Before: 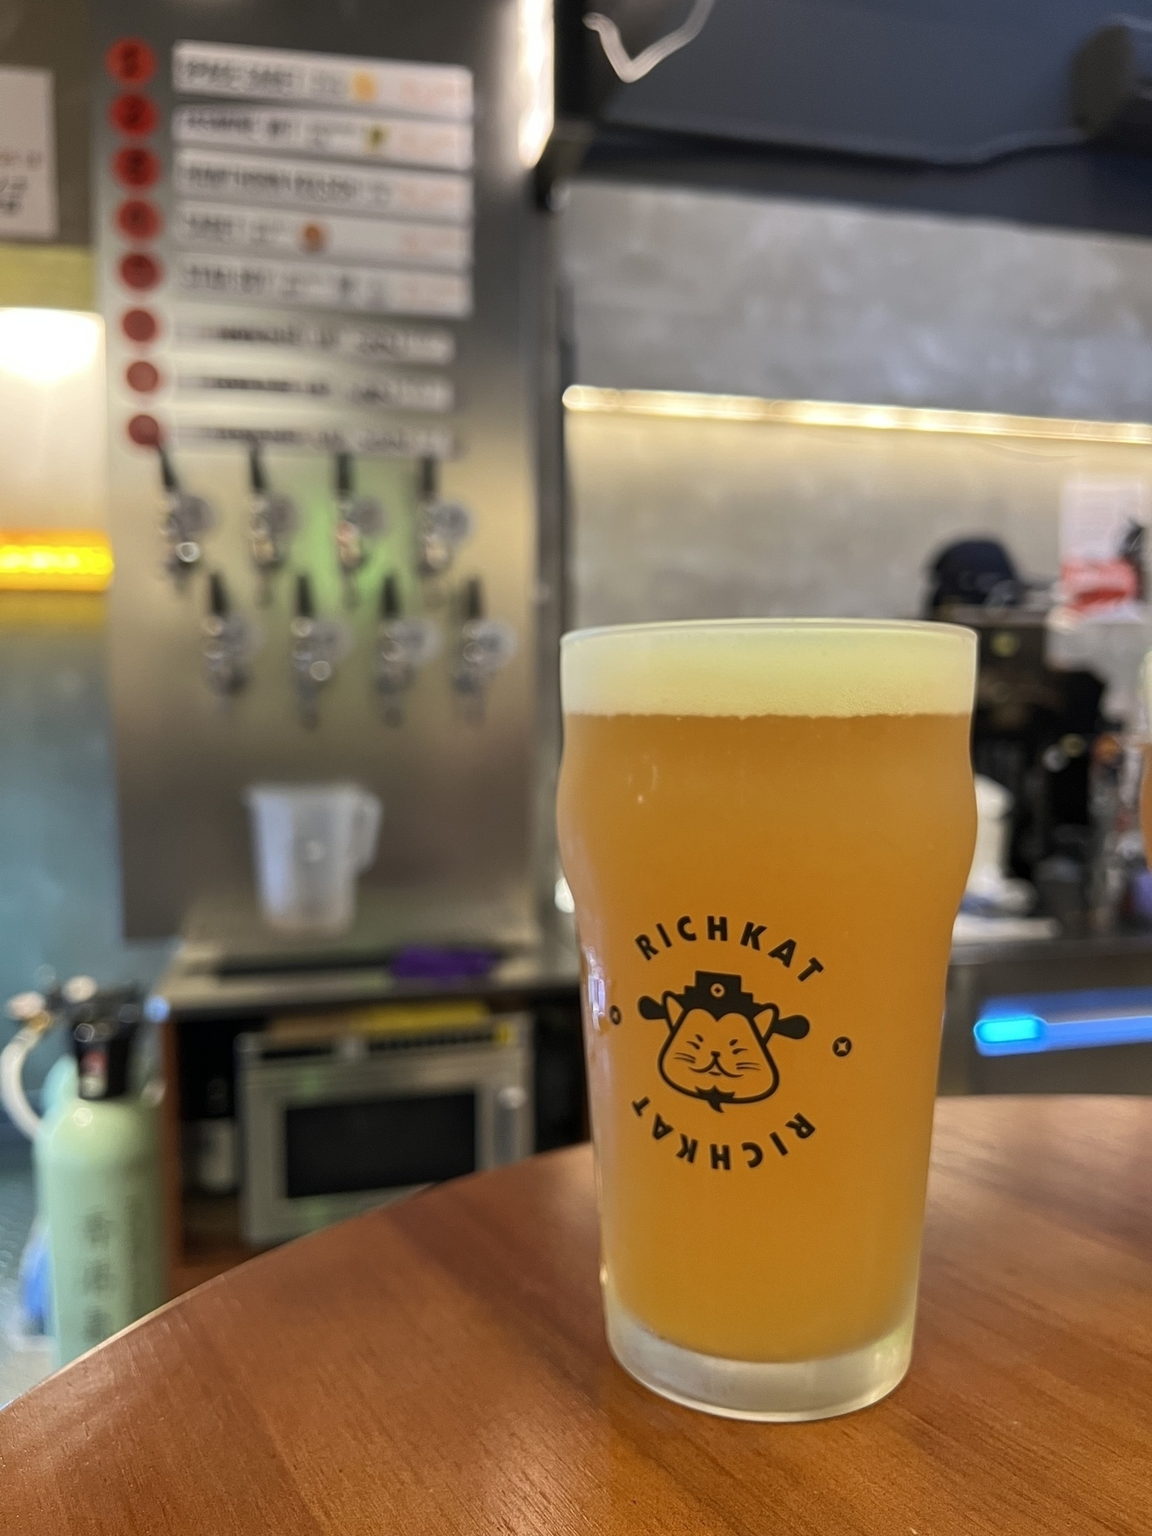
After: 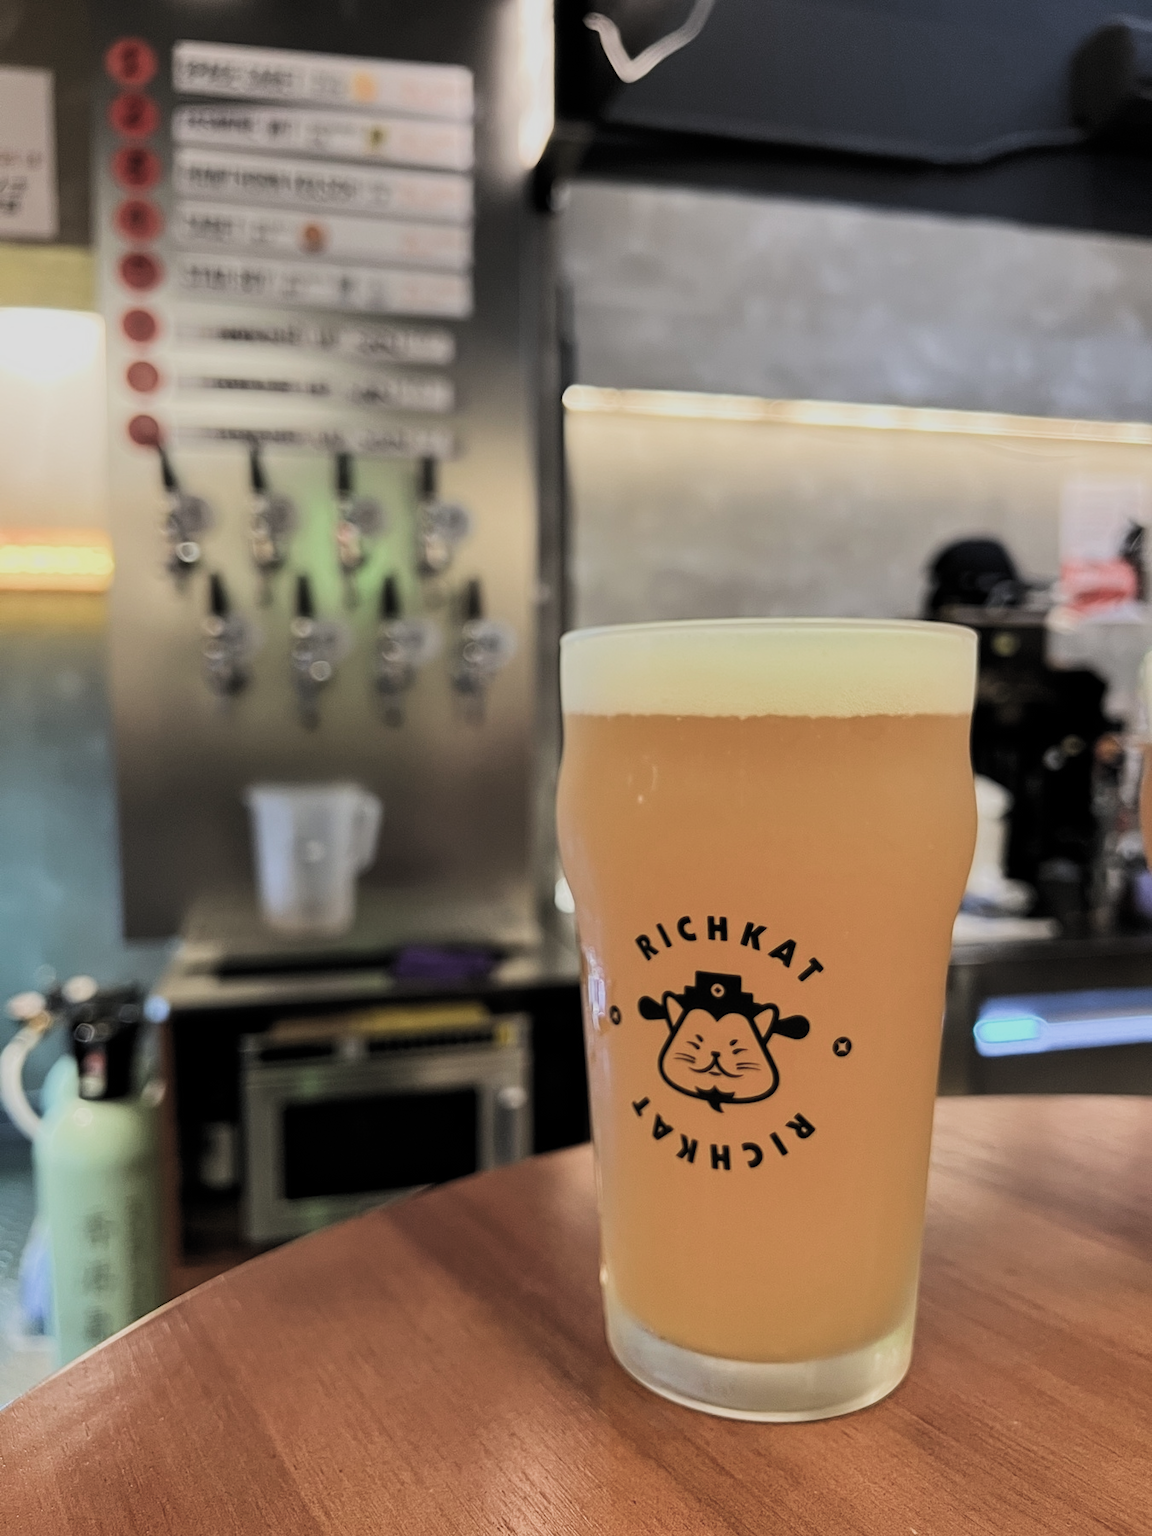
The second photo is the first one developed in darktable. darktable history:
filmic rgb: black relative exposure -5.02 EV, white relative exposure 3.98 EV, threshold 6 EV, hardness 2.89, contrast 1.3, highlights saturation mix -10.04%, color science v5 (2021), contrast in shadows safe, contrast in highlights safe, enable highlight reconstruction true
